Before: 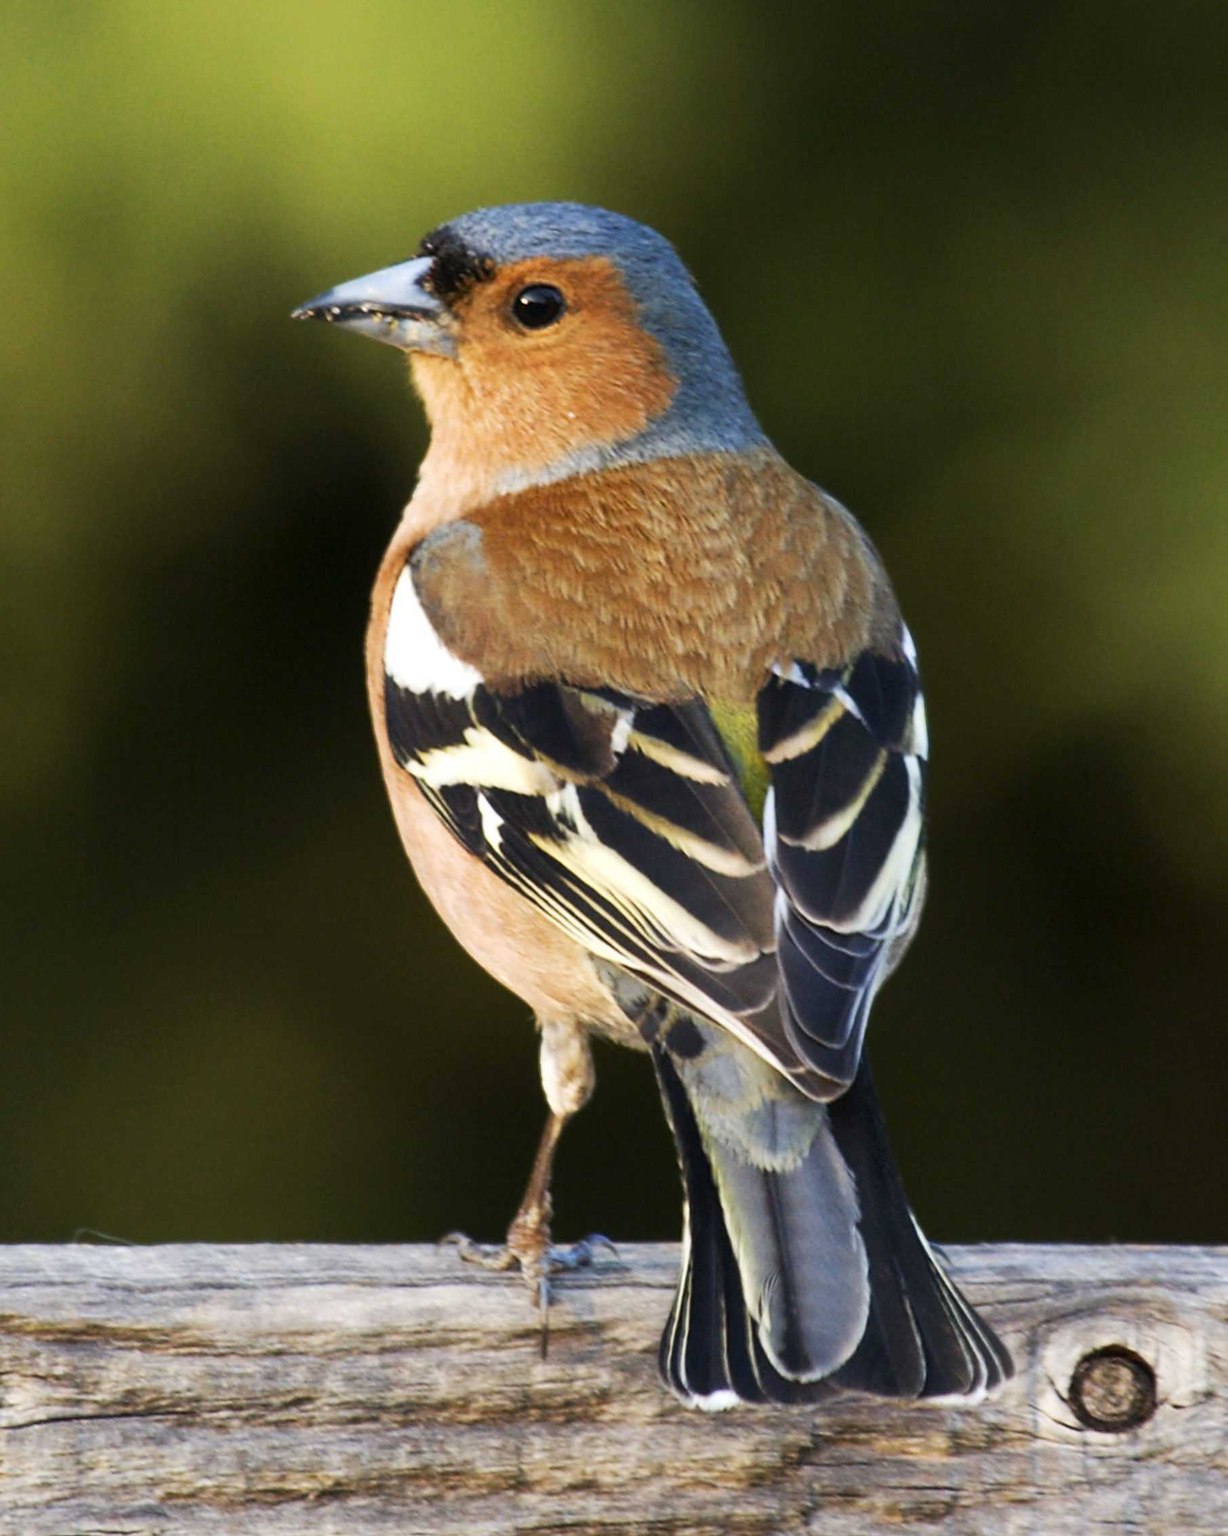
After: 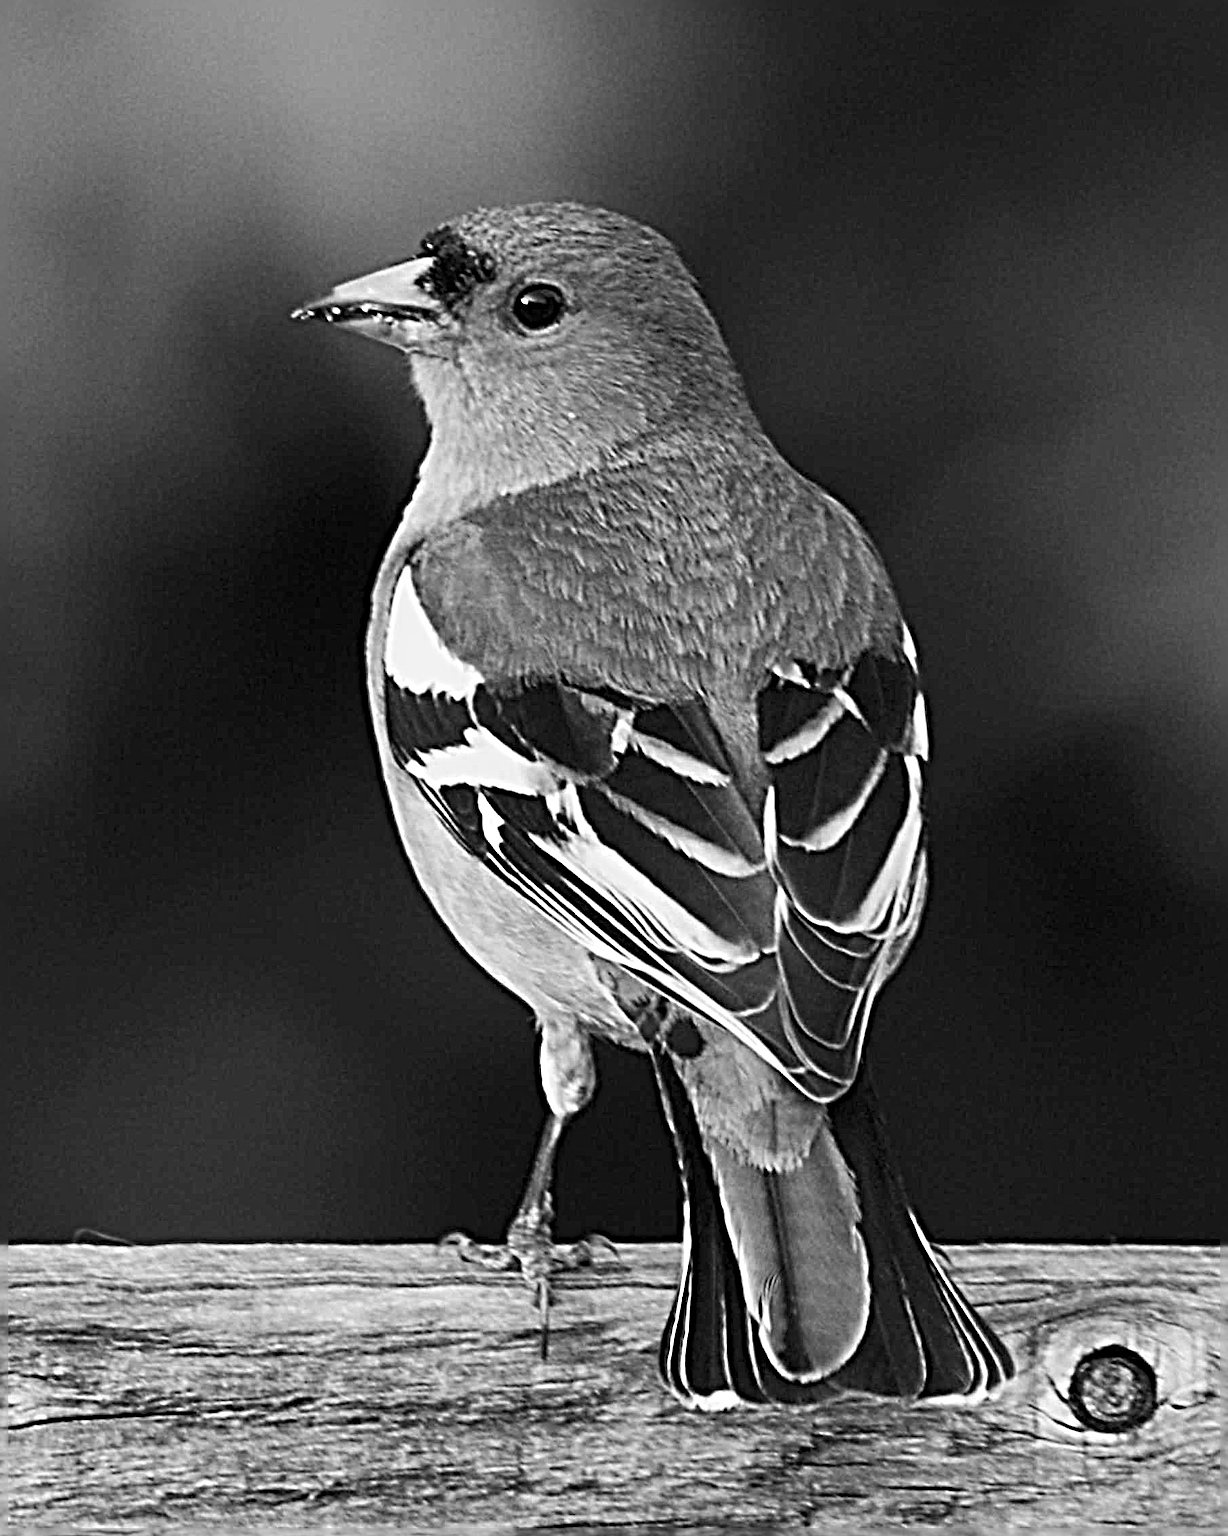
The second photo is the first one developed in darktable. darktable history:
sharpen: radius 6.3, amount 1.8, threshold 0
monochrome: a 14.95, b -89.96
